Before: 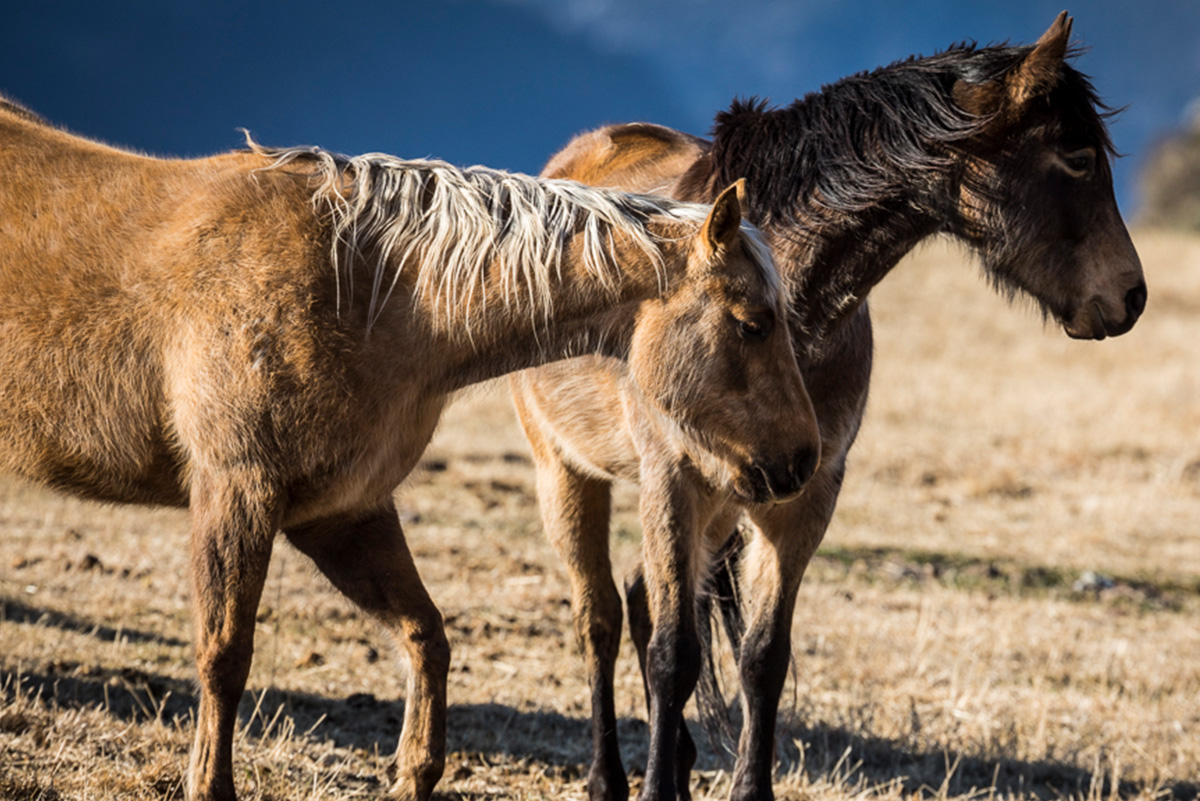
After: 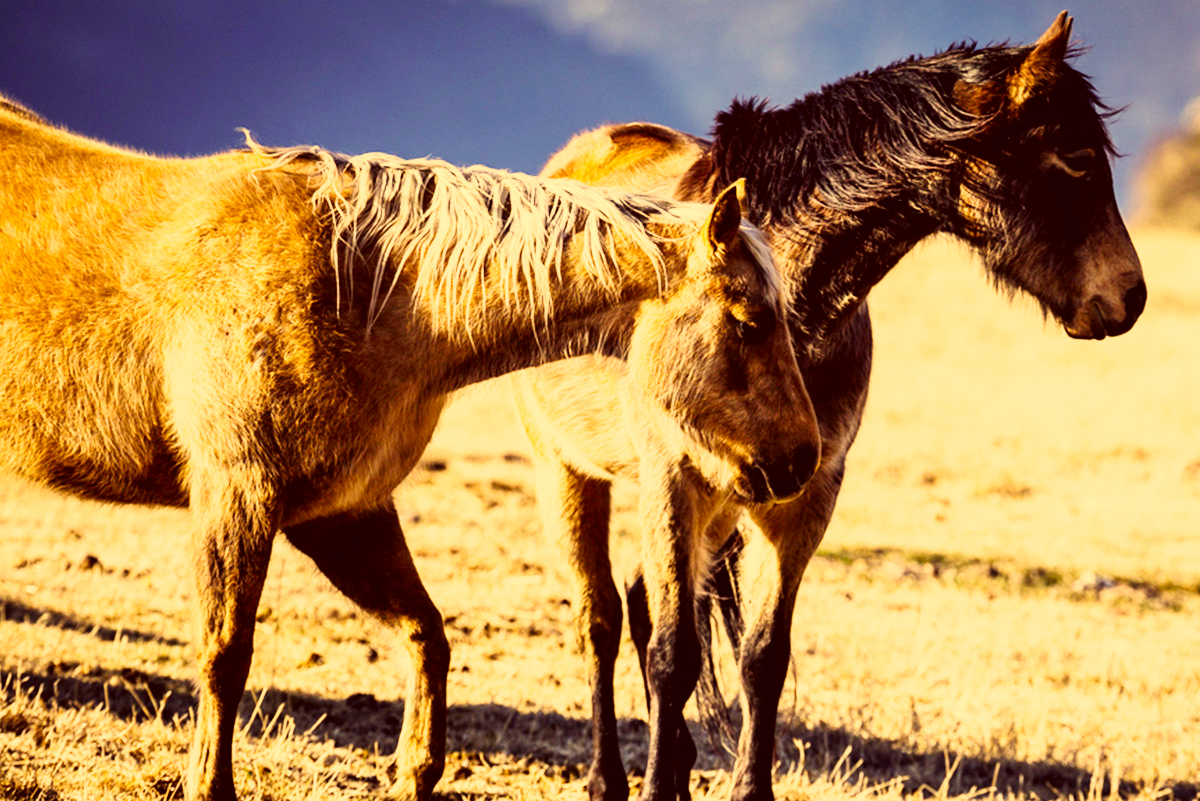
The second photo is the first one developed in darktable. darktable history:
base curve: curves: ch0 [(0, 0) (0, 0.001) (0.001, 0.001) (0.004, 0.002) (0.007, 0.004) (0.015, 0.013) (0.033, 0.045) (0.052, 0.096) (0.075, 0.17) (0.099, 0.241) (0.163, 0.42) (0.219, 0.55) (0.259, 0.616) (0.327, 0.722) (0.365, 0.765) (0.522, 0.873) (0.547, 0.881) (0.689, 0.919) (0.826, 0.952) (1, 1)], preserve colors none
color correction: highlights a* 10.12, highlights b* 39.04, shadows a* 14.62, shadows b* 3.37
